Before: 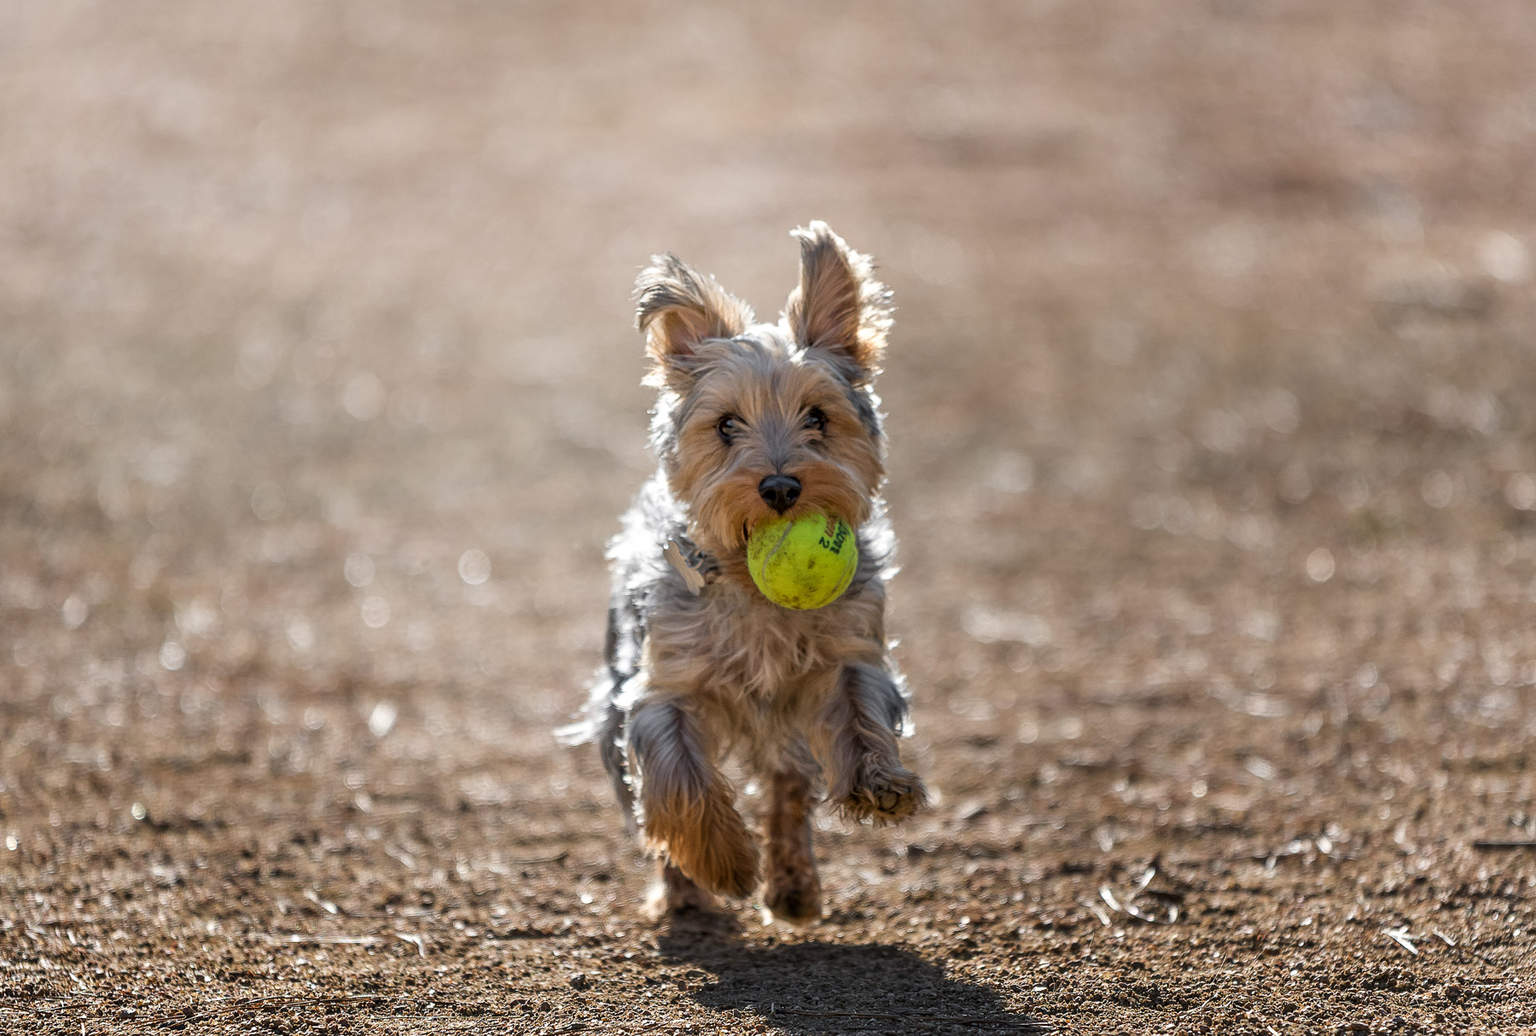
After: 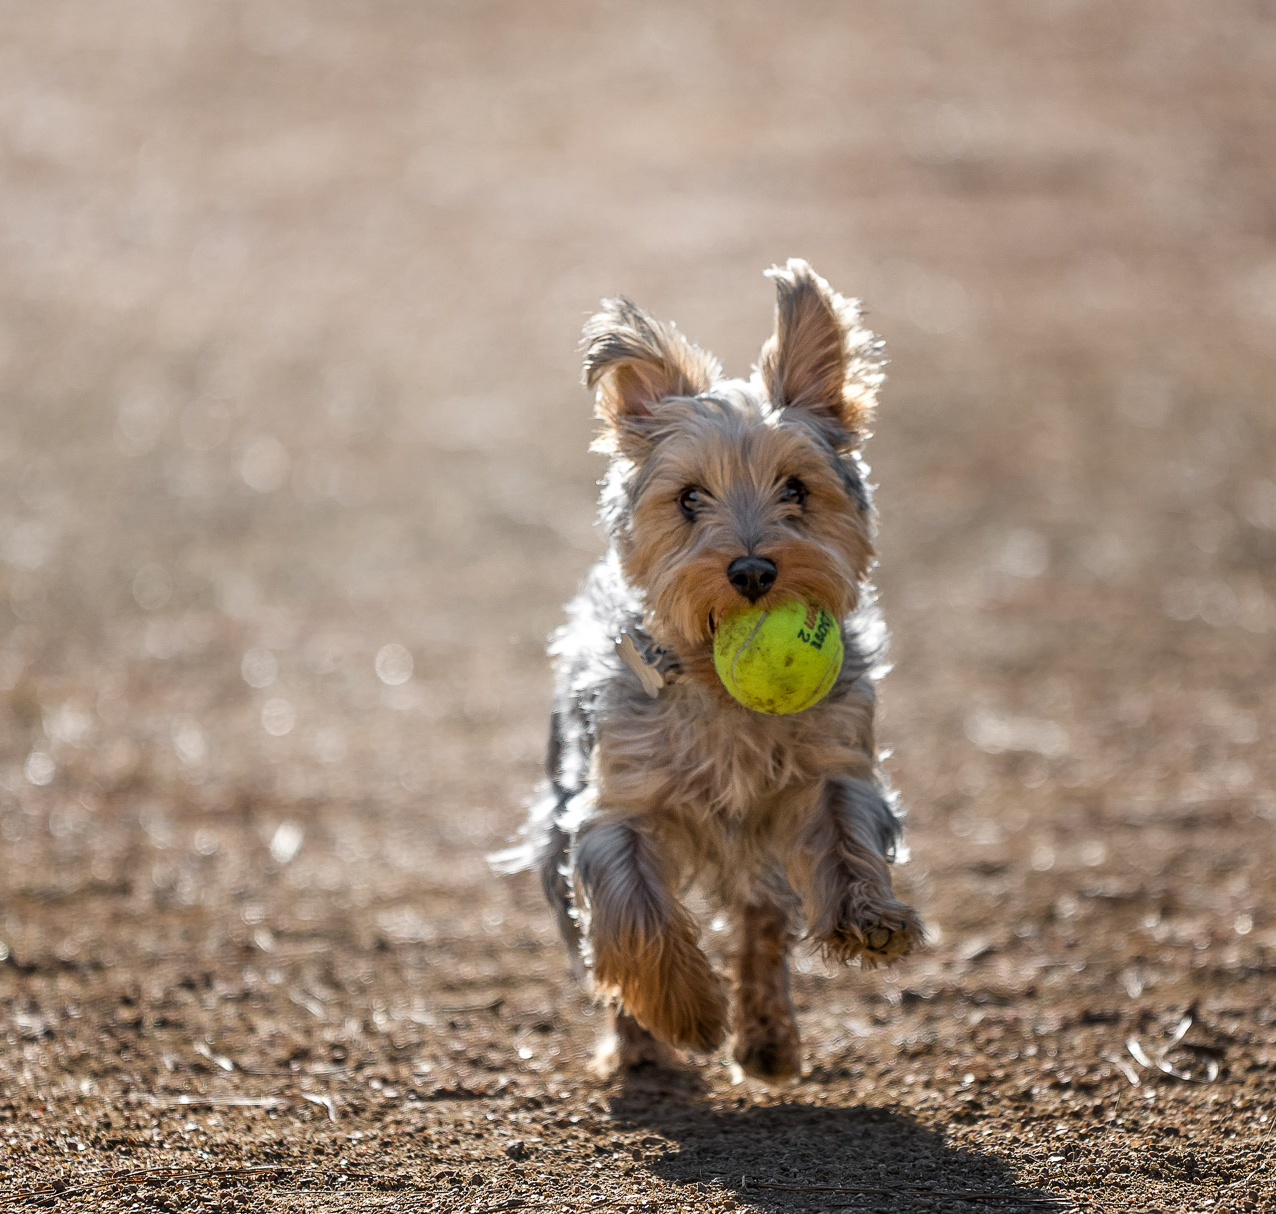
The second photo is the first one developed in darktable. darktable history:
crop and rotate: left 9.016%, right 20.08%
